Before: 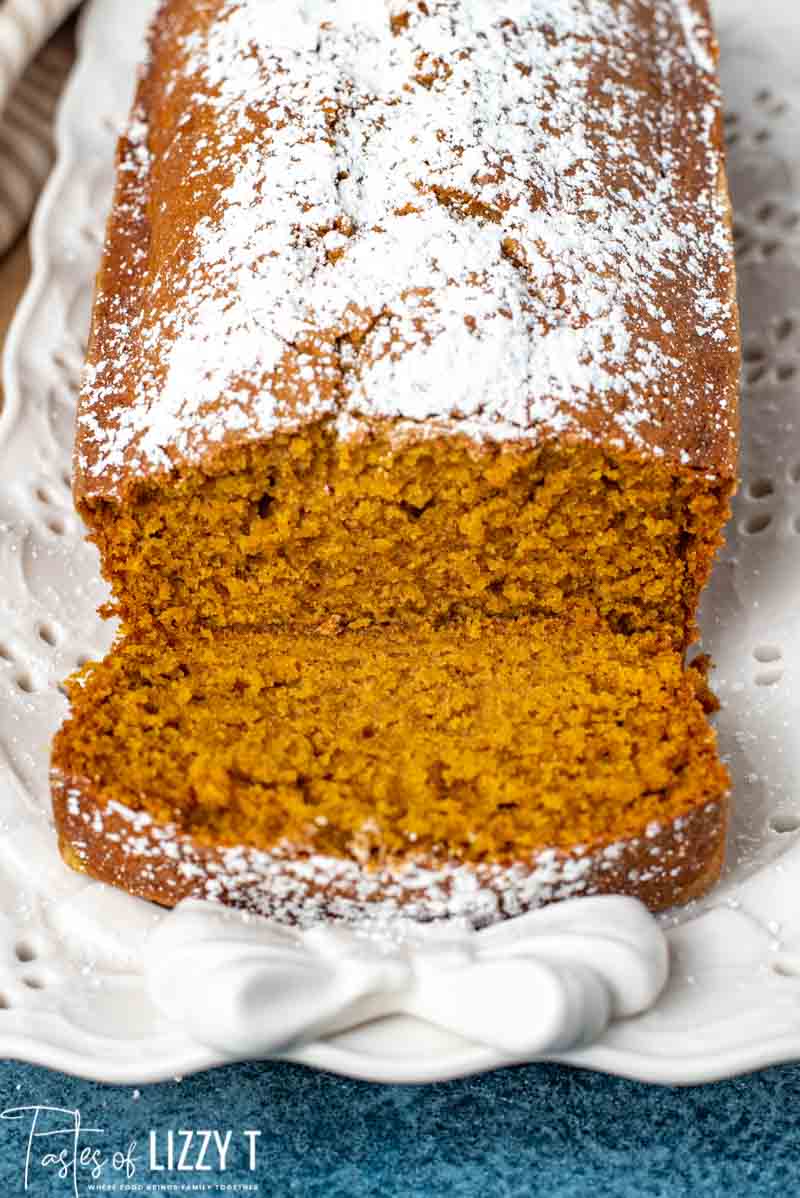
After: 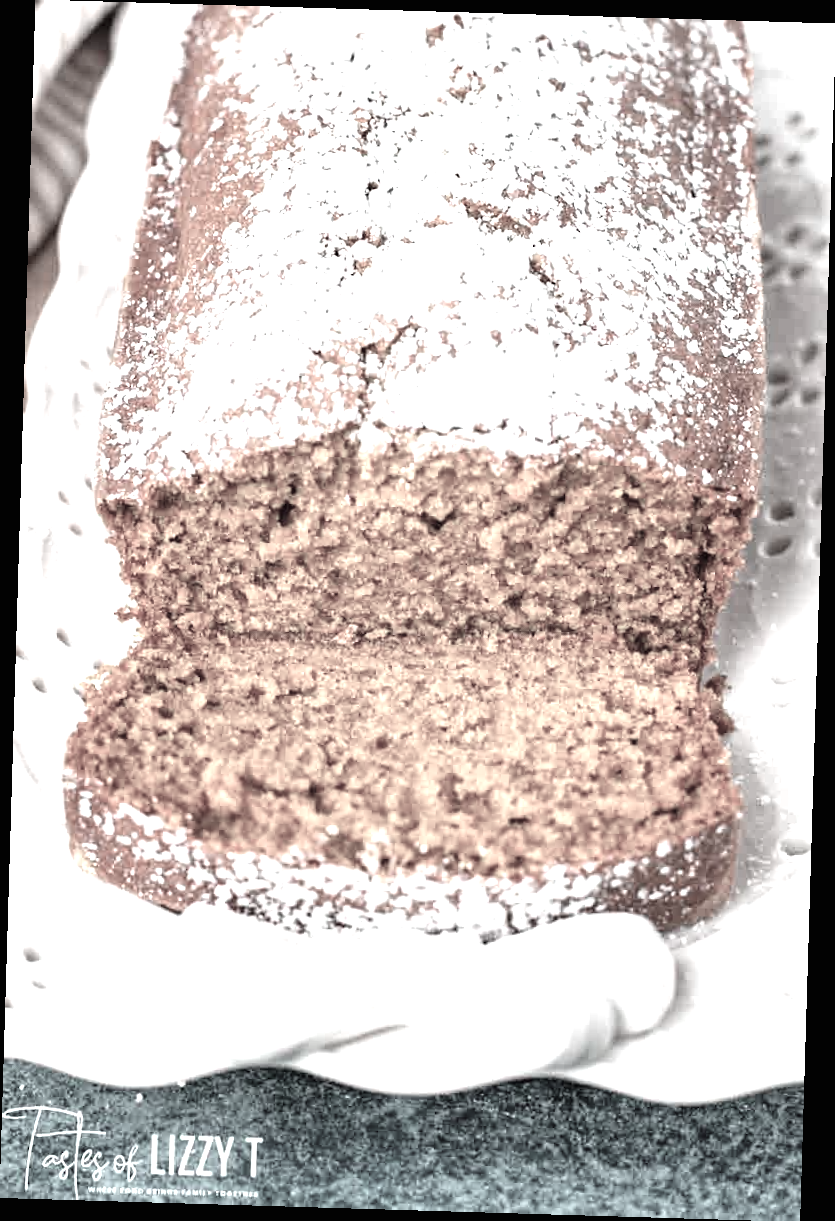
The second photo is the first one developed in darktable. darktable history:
rotate and perspective: rotation 1.72°, automatic cropping off
exposure: black level correction 0, exposure 1.2 EV, compensate exposure bias true, compensate highlight preservation false
color contrast: green-magenta contrast 0.3, blue-yellow contrast 0.15
